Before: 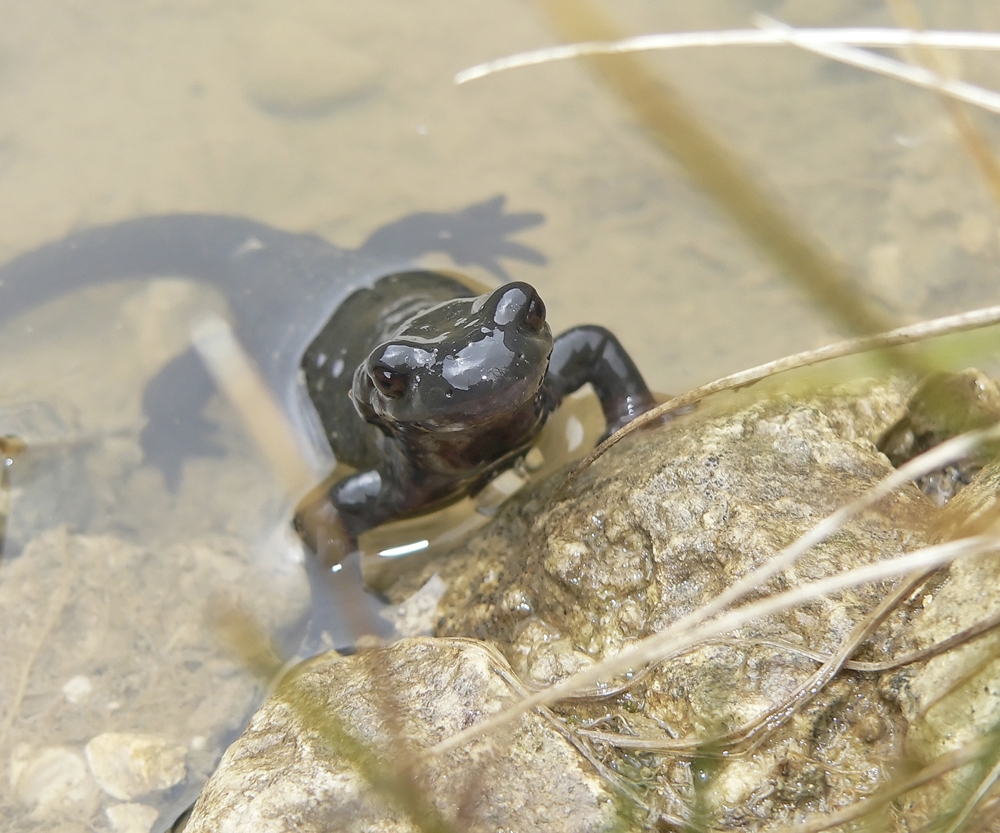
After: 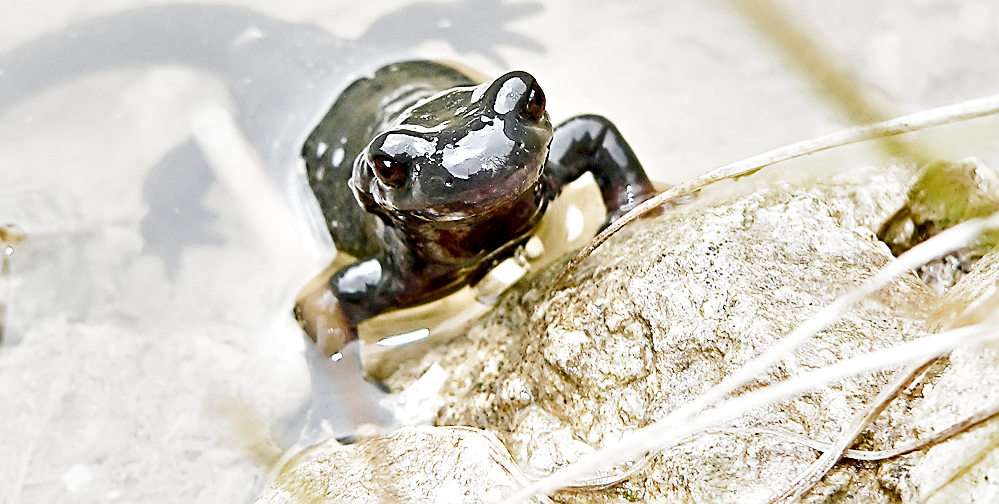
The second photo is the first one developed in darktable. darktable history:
contrast brightness saturation: brightness -0.25, saturation 0.197
exposure: black level correction 0, exposure 1.75 EV, compensate highlight preservation false
tone curve: curves: ch0 [(0, 0.023) (0.217, 0.19) (0.754, 0.801) (1, 0.977)]; ch1 [(0, 0) (0.392, 0.398) (0.5, 0.5) (0.521, 0.529) (0.56, 0.592) (1, 1)]; ch2 [(0, 0) (0.5, 0.5) (0.579, 0.561) (0.65, 0.657) (1, 1)], preserve colors none
crop and rotate: top 25.464%, bottom 13.931%
sharpen: amount 0.741
filmic rgb: black relative exposure -7.65 EV, white relative exposure 4.56 EV, hardness 3.61, contrast 0.999, preserve chrominance no, color science v5 (2021)
local contrast: highlights 181%, shadows 140%, detail 139%, midtone range 0.26
